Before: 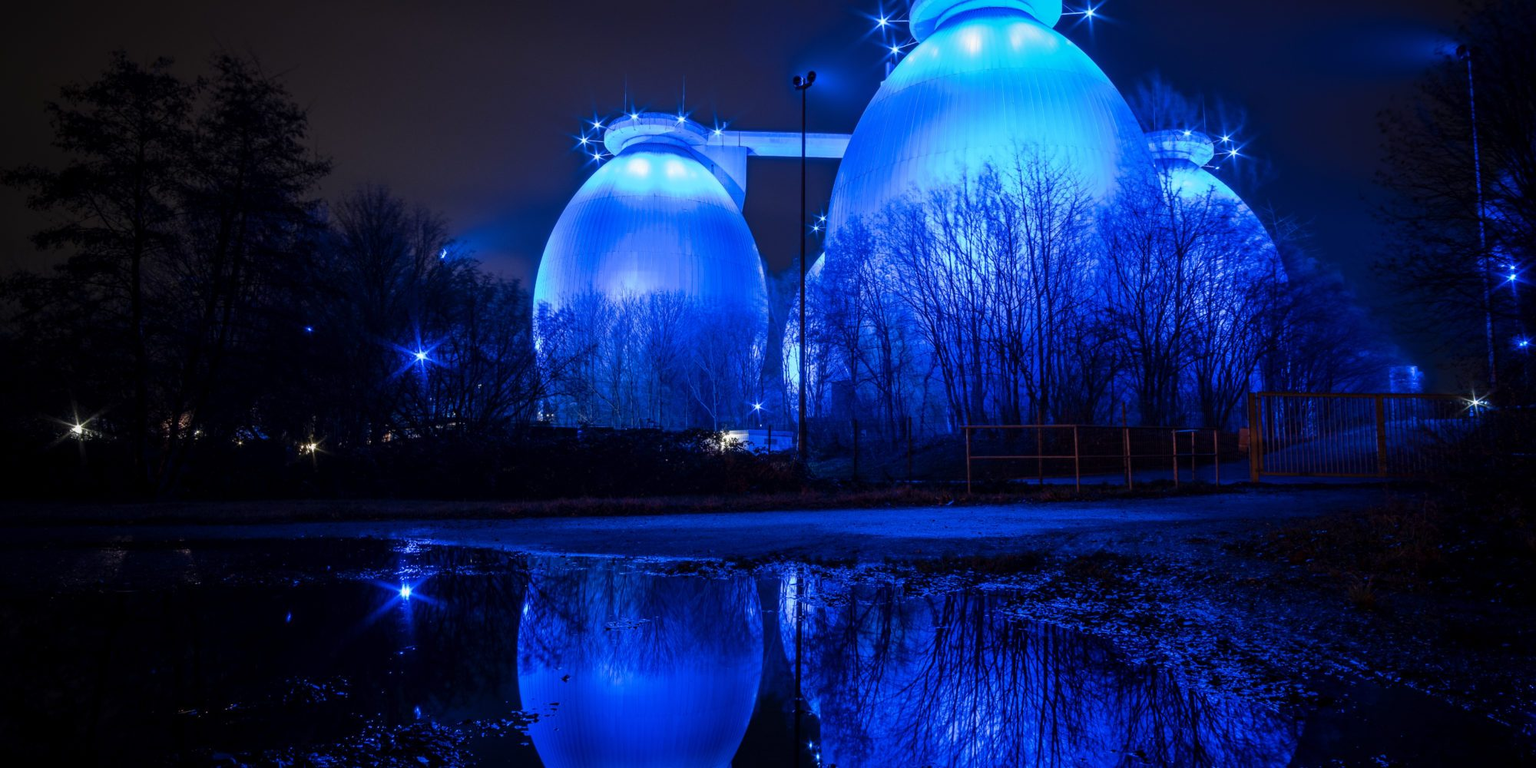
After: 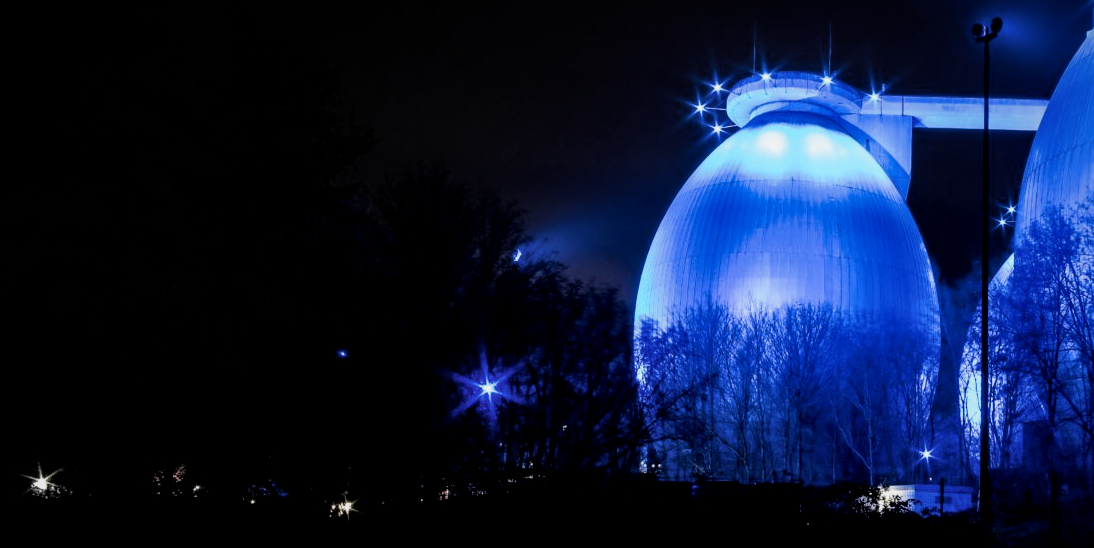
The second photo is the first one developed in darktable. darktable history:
crop and rotate: left 3.047%, top 7.509%, right 42.236%, bottom 37.598%
rotate and perspective: automatic cropping original format, crop left 0, crop top 0
local contrast: mode bilateral grid, contrast 20, coarseness 50, detail 130%, midtone range 0.2
white balance: emerald 1
vignetting: fall-off start 97.52%, fall-off radius 100%, brightness -0.574, saturation 0, center (-0.027, 0.404), width/height ratio 1.368, unbound false
filmic rgb: black relative exposure -5 EV, white relative exposure 3.5 EV, hardness 3.19, contrast 1.5, highlights saturation mix -50%
